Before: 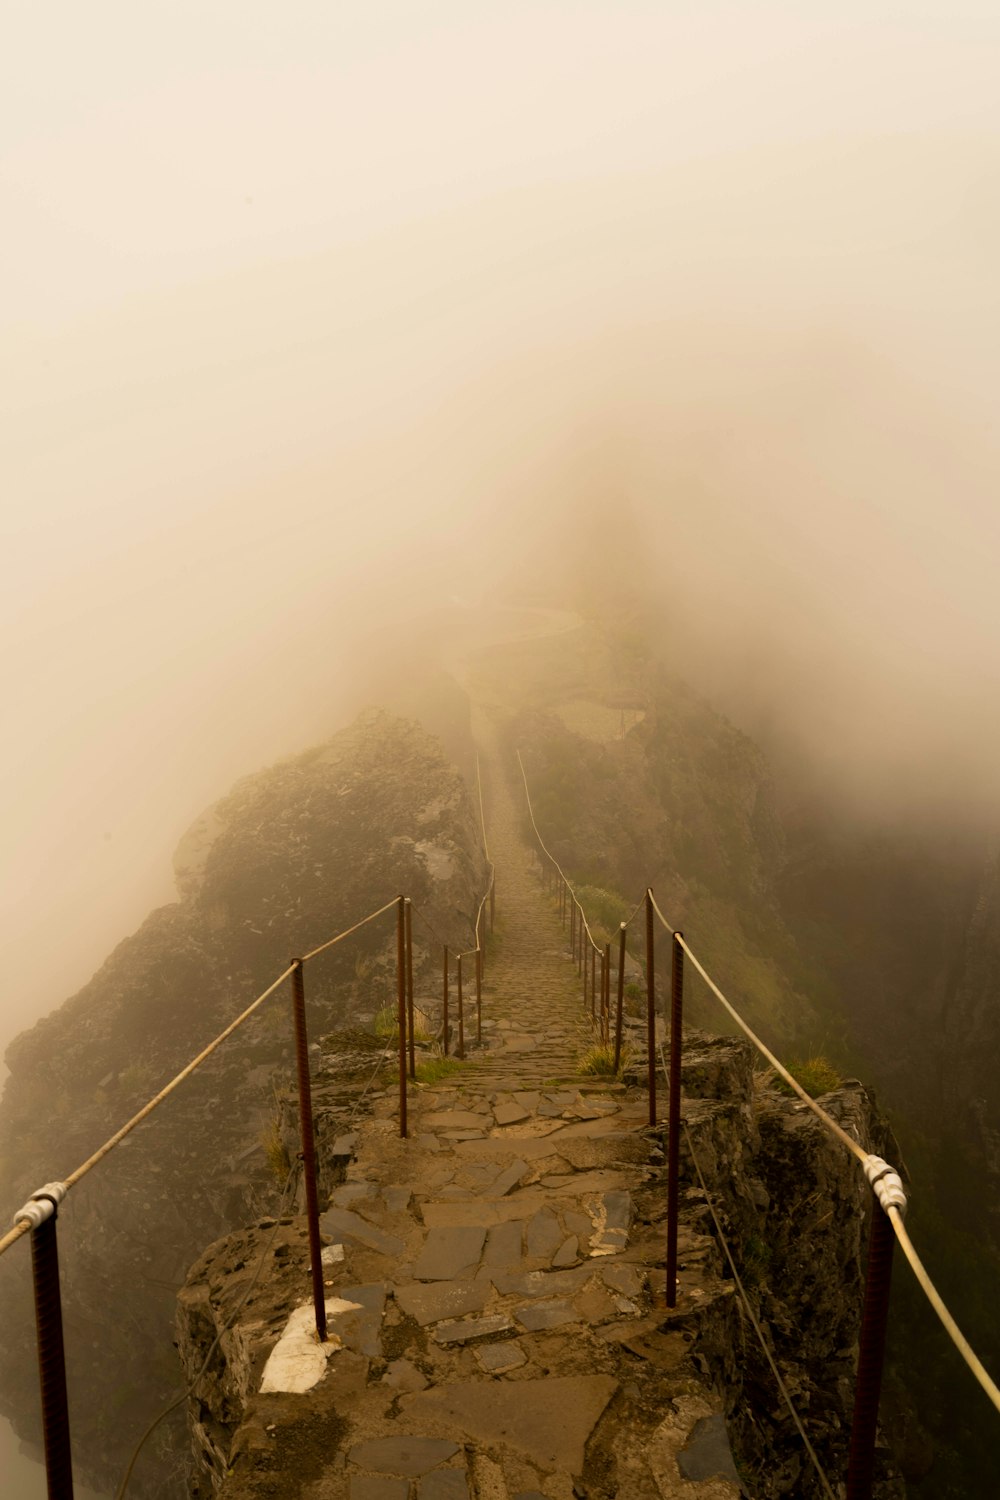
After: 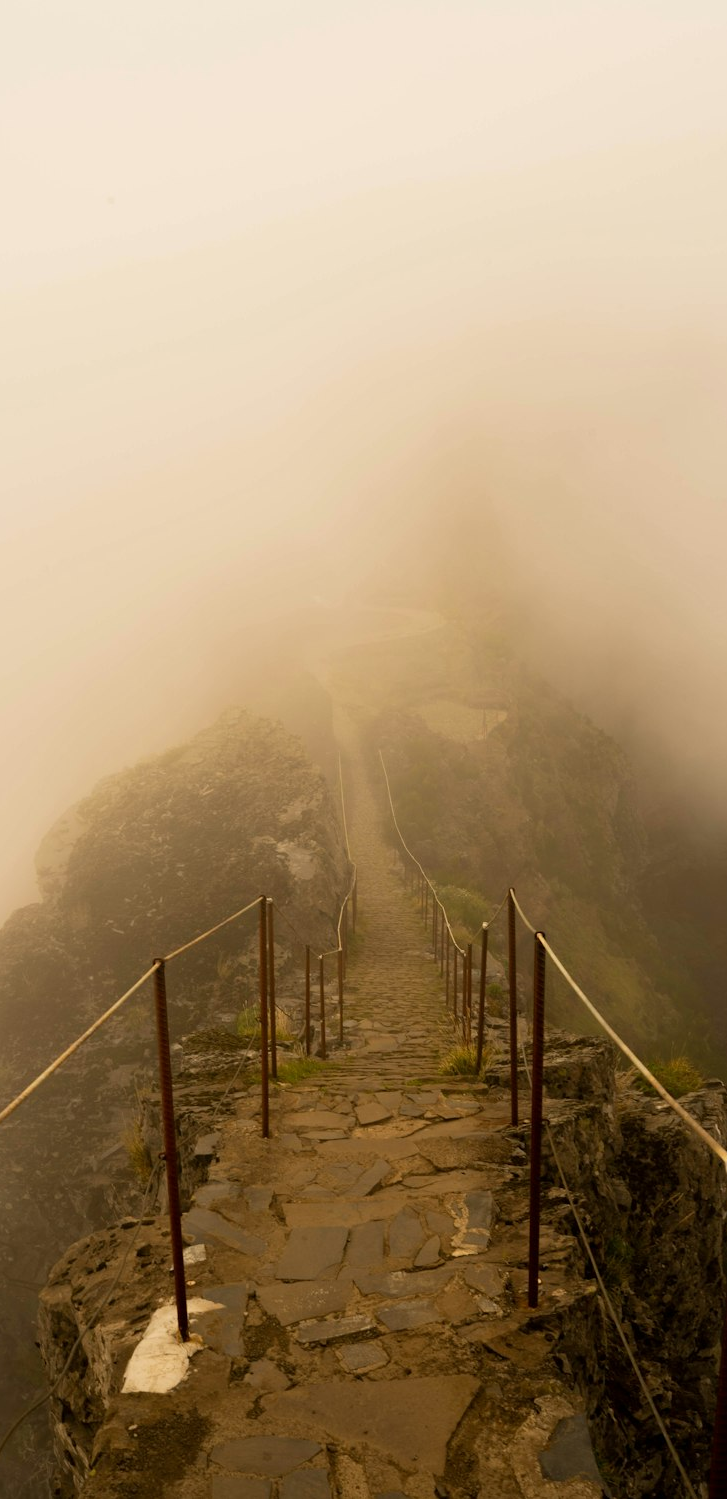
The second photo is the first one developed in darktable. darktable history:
crop: left 13.813%, right 13.4%
